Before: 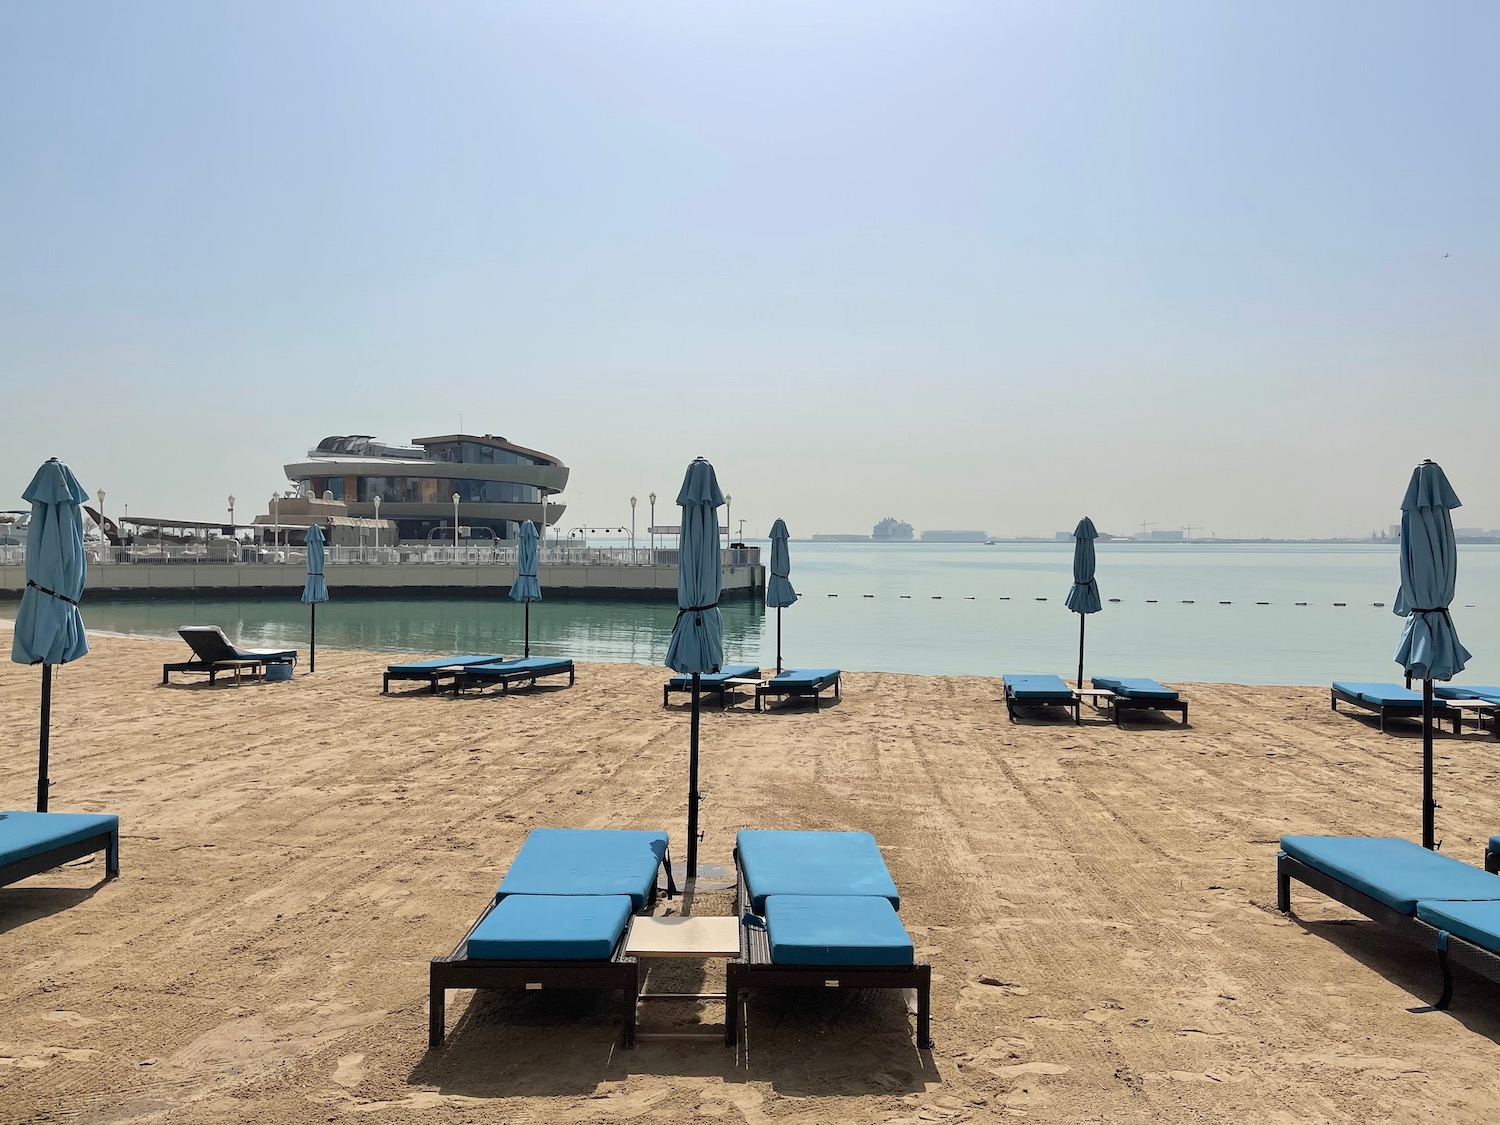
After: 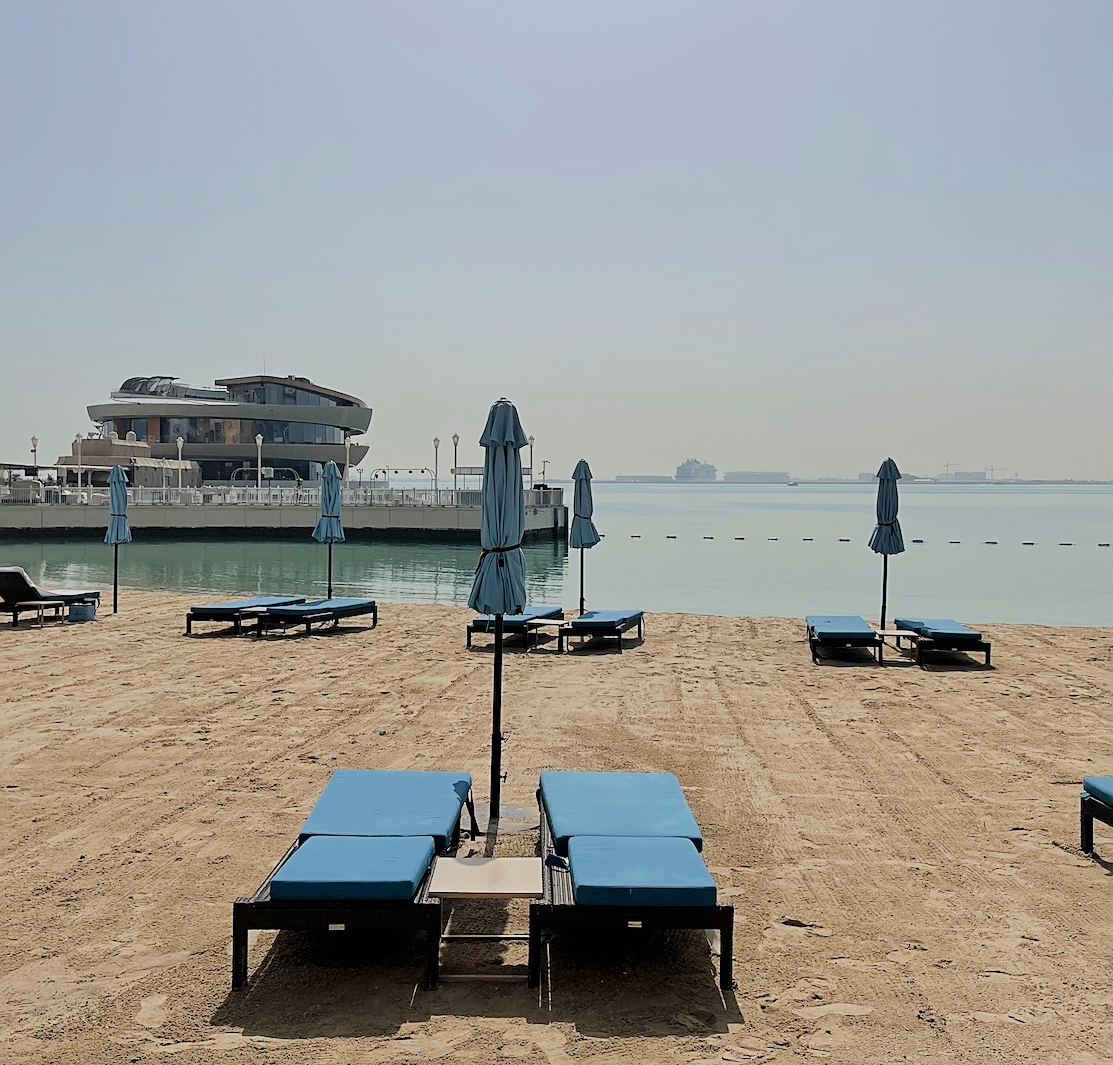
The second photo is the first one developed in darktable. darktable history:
sharpen: on, module defaults
filmic rgb: black relative exposure -7.65 EV, white relative exposure 4.56 EV, hardness 3.61
exposure: compensate highlight preservation false
crop and rotate: left 13.15%, top 5.251%, right 12.609%
